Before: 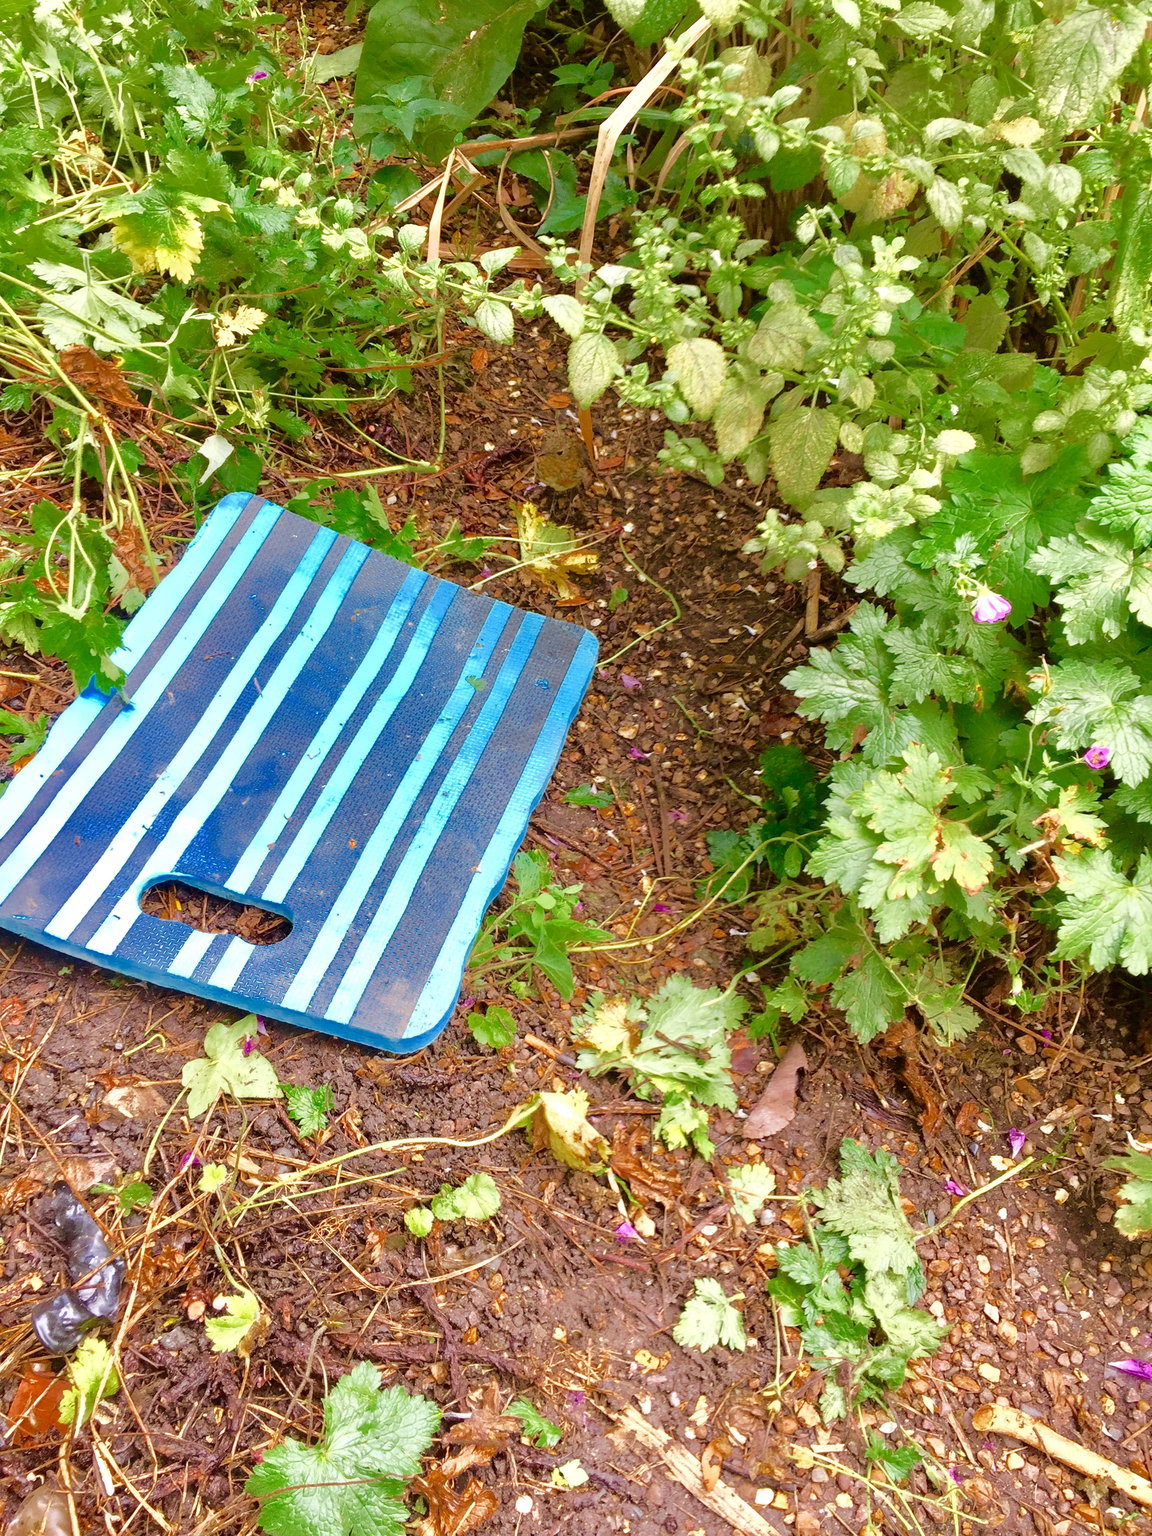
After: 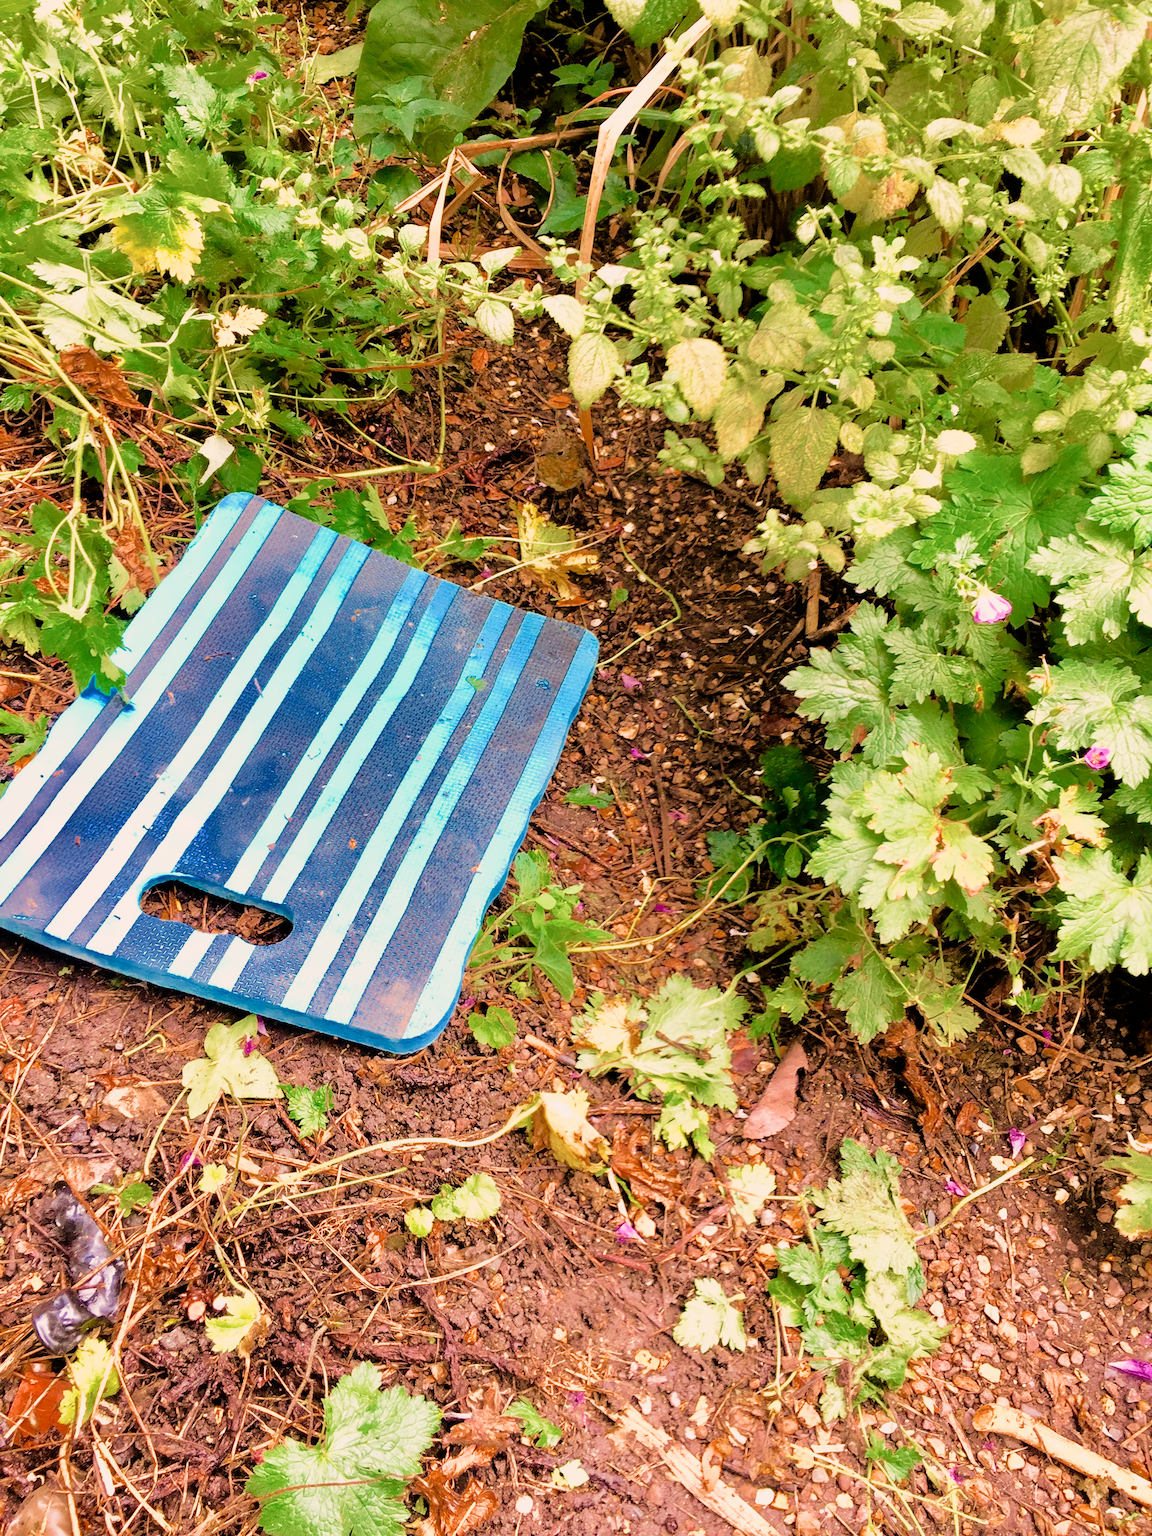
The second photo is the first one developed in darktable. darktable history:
white balance: red 1.127, blue 0.943
filmic rgb: black relative exposure -5 EV, white relative exposure 3.5 EV, hardness 3.19, contrast 1.4, highlights saturation mix -50%
velvia: on, module defaults
